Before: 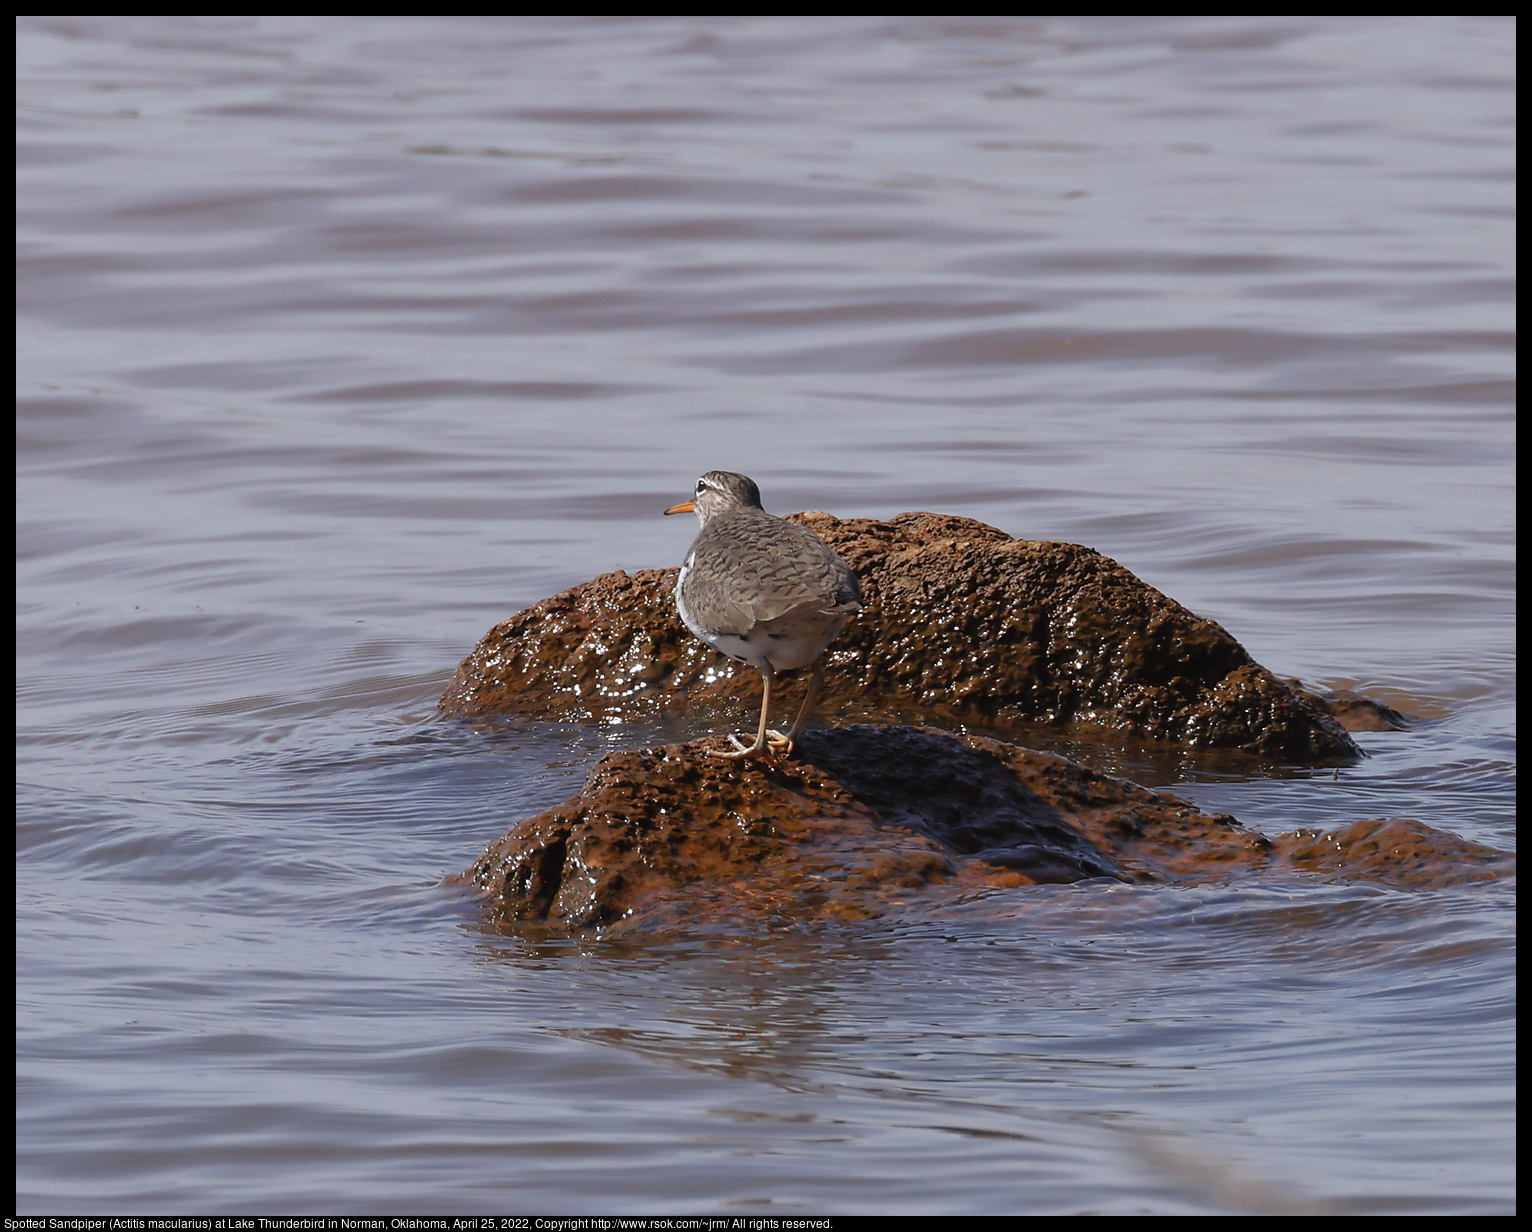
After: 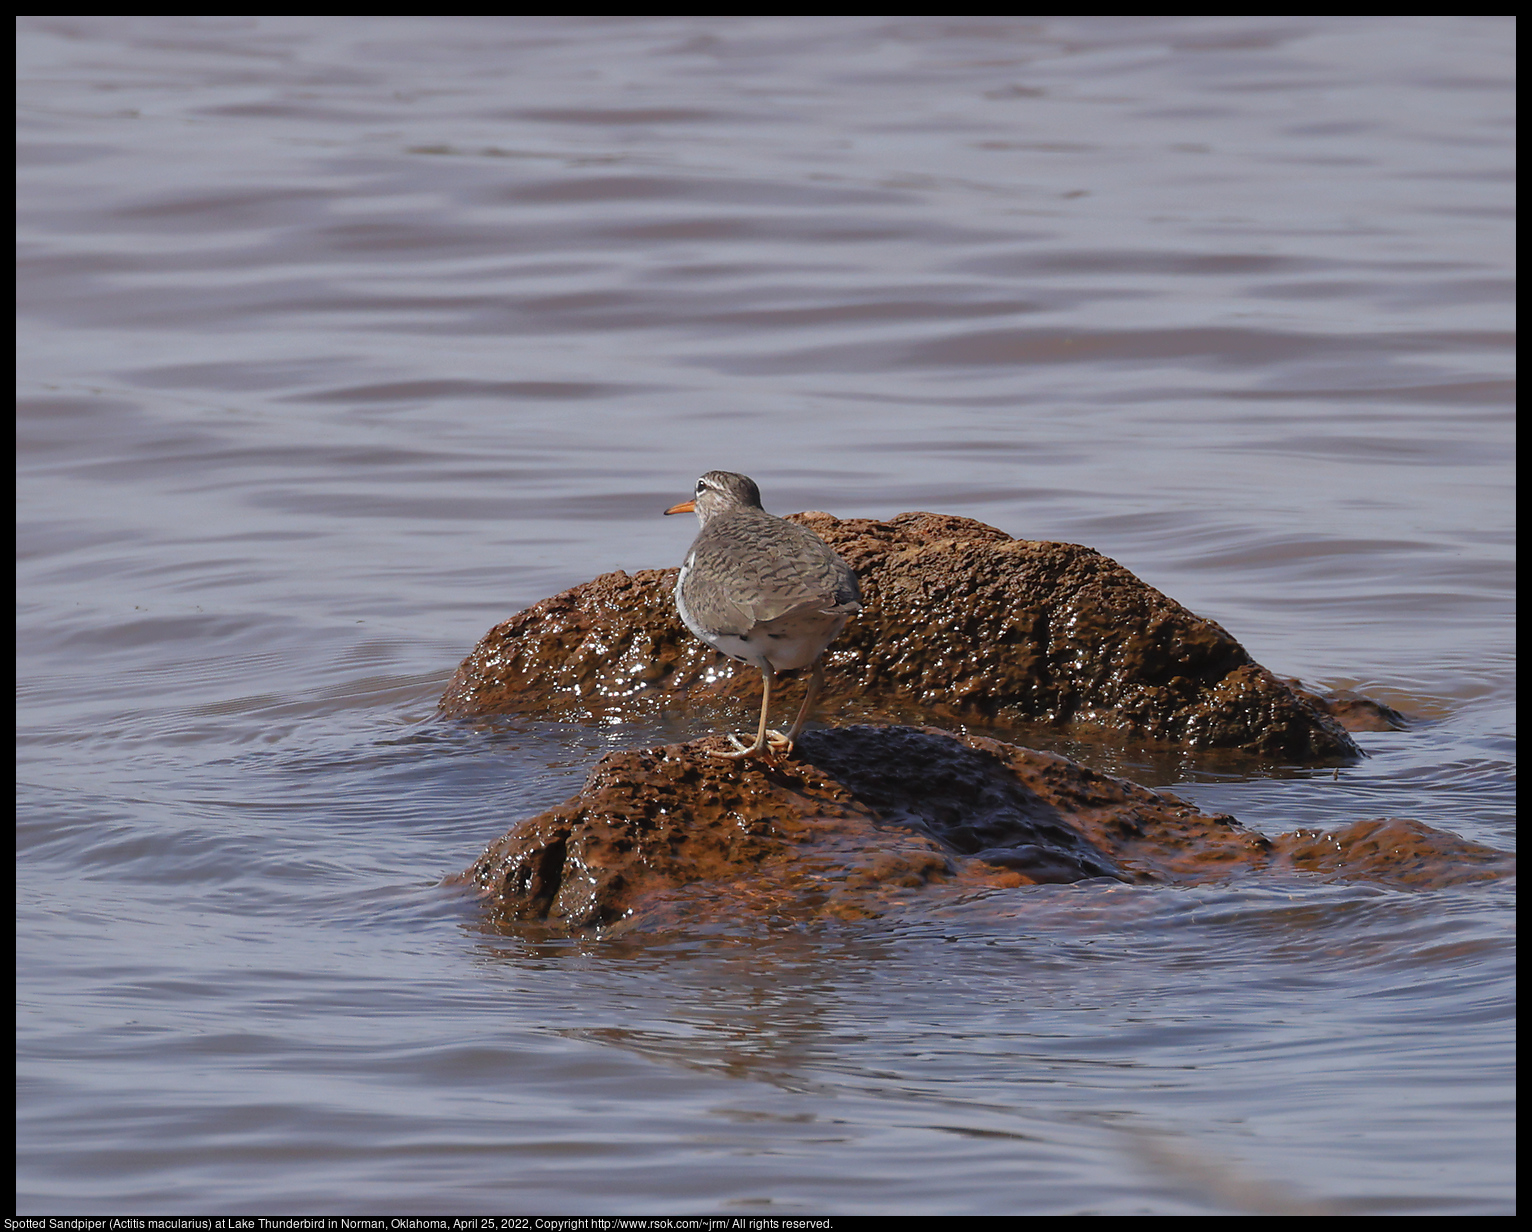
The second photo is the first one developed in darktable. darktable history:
shadows and highlights: shadows 39.99, highlights -59.82
